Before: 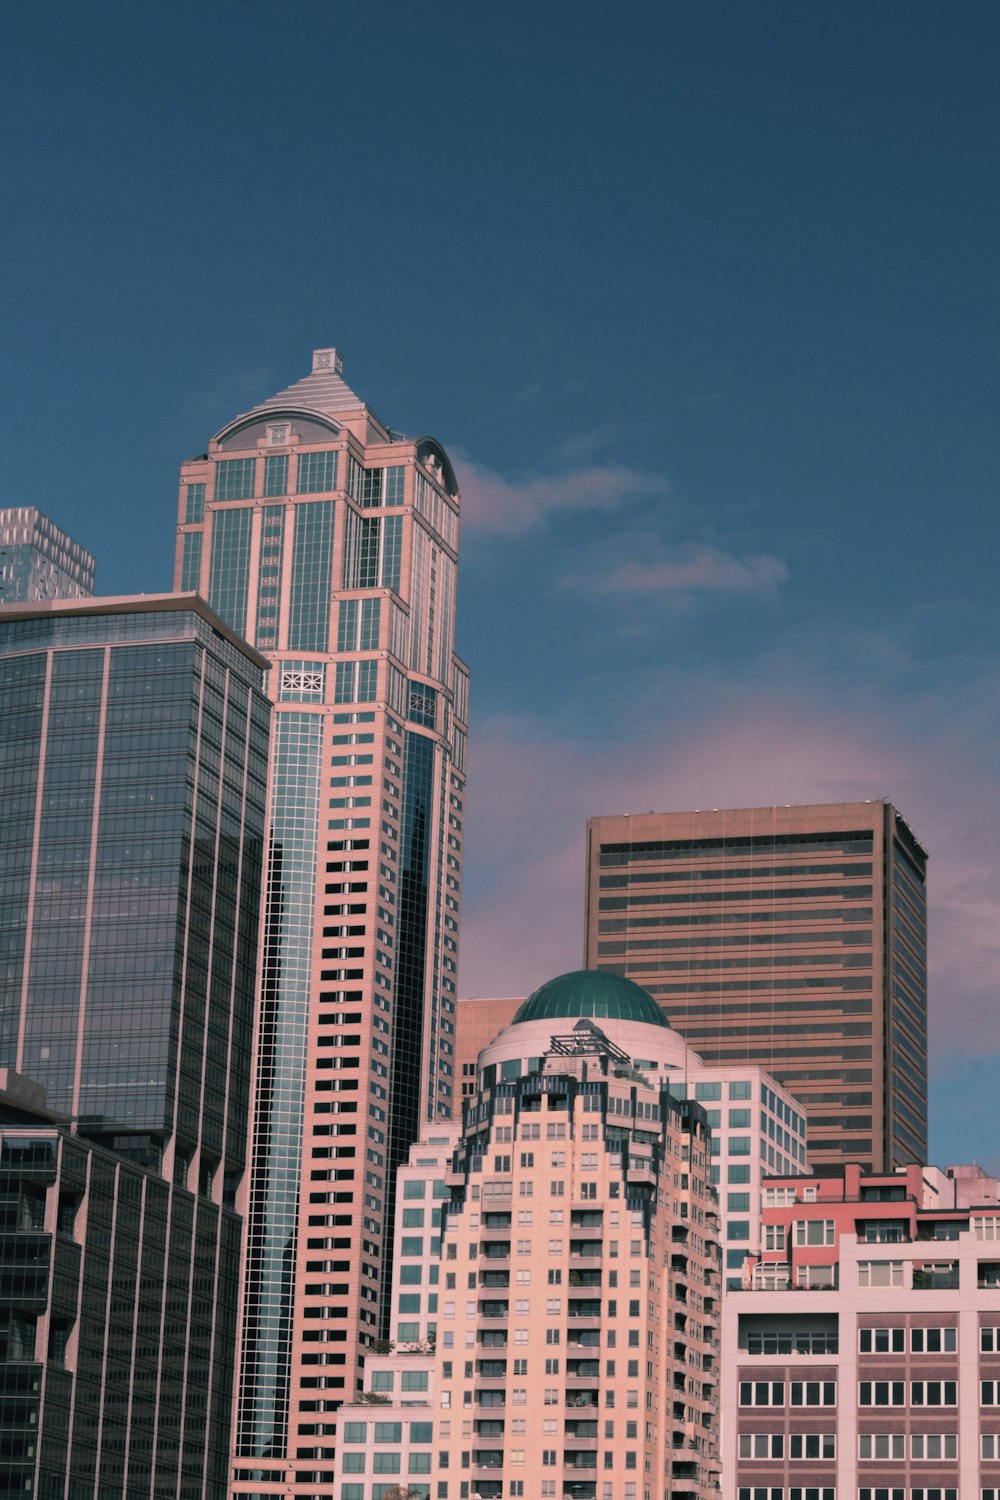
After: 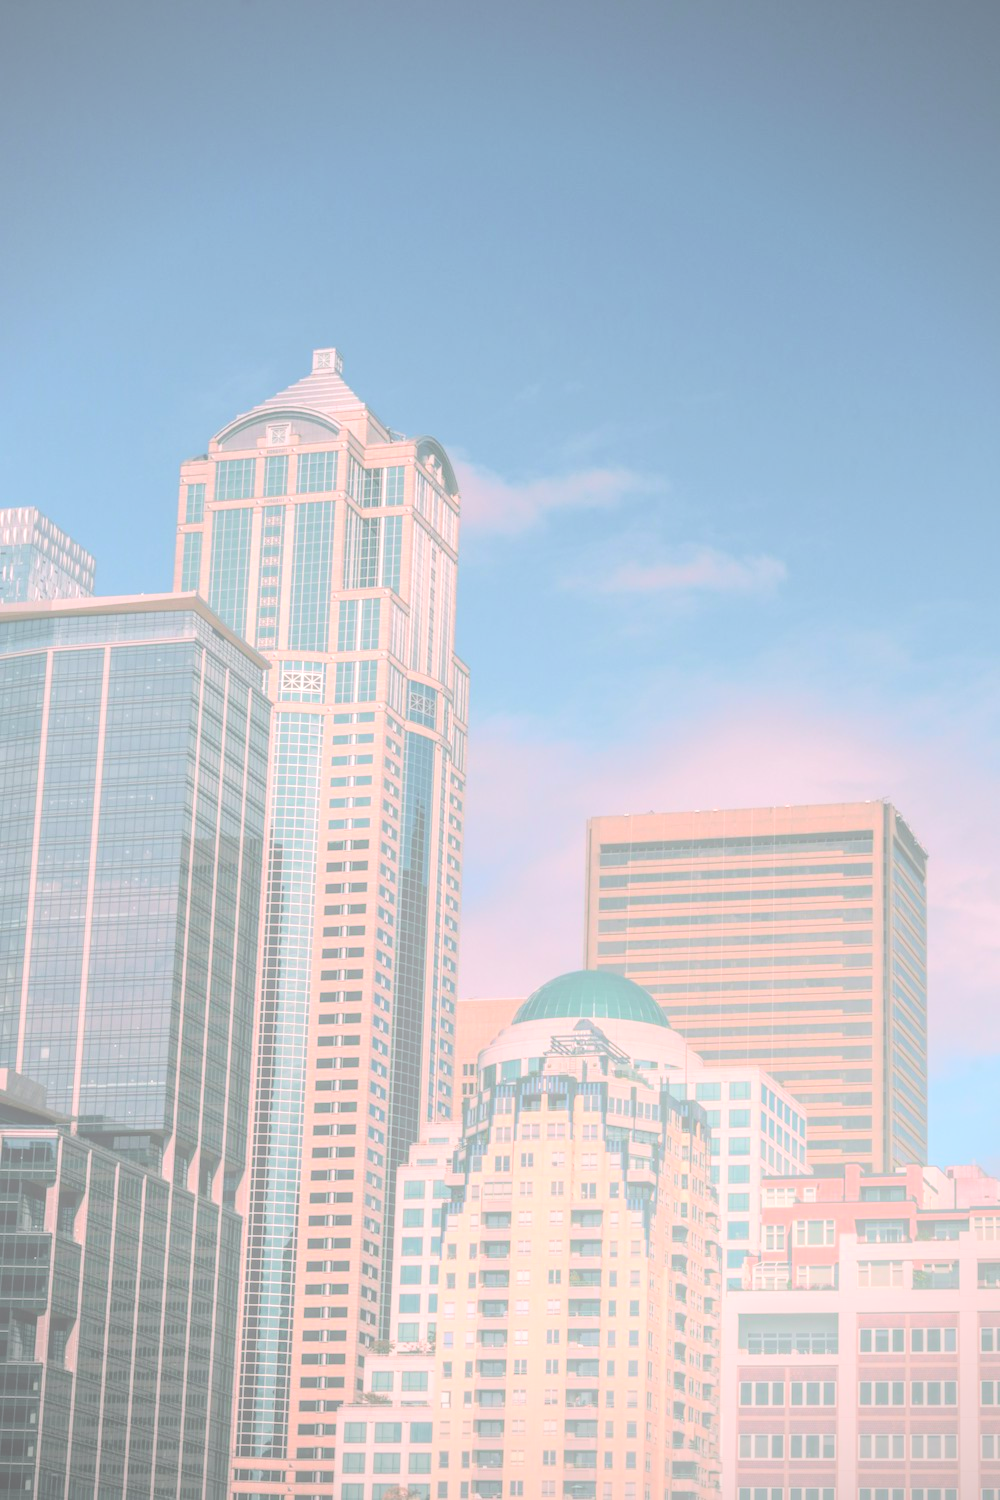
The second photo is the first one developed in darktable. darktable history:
bloom: size 70%, threshold 25%, strength 70%
white balance: emerald 1
local contrast: highlights 19%, detail 186%
vignetting: fall-off radius 60.92%
